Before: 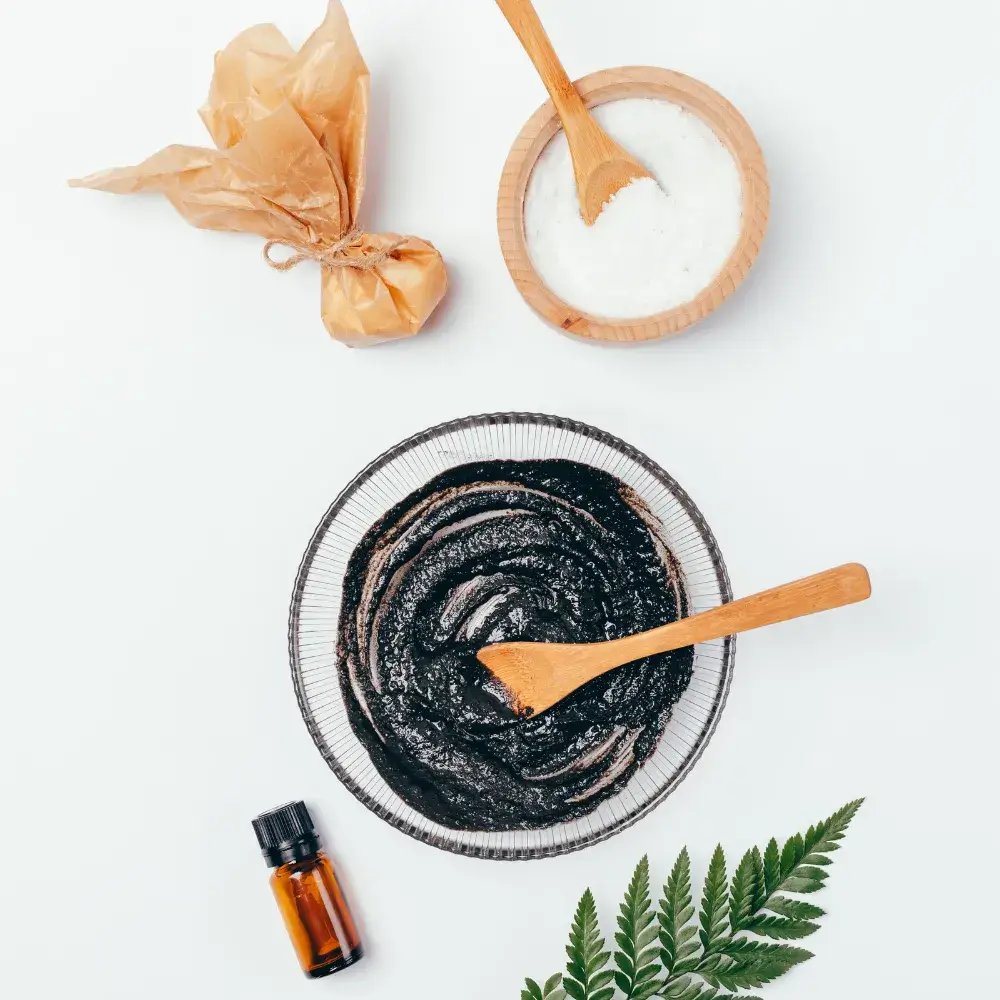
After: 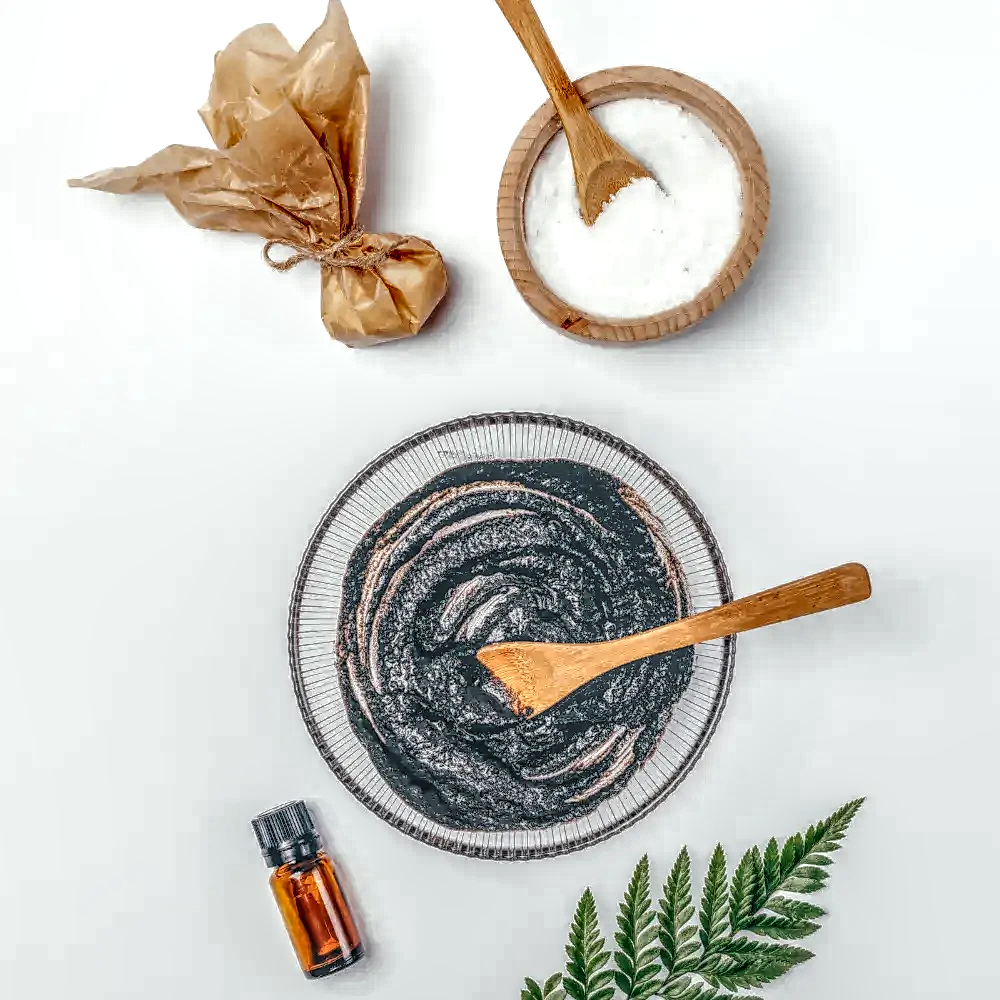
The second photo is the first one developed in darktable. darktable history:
sharpen: radius 1.43, amount 0.403, threshold 1.254
local contrast: highlights 5%, shadows 1%, detail 298%, midtone range 0.296
